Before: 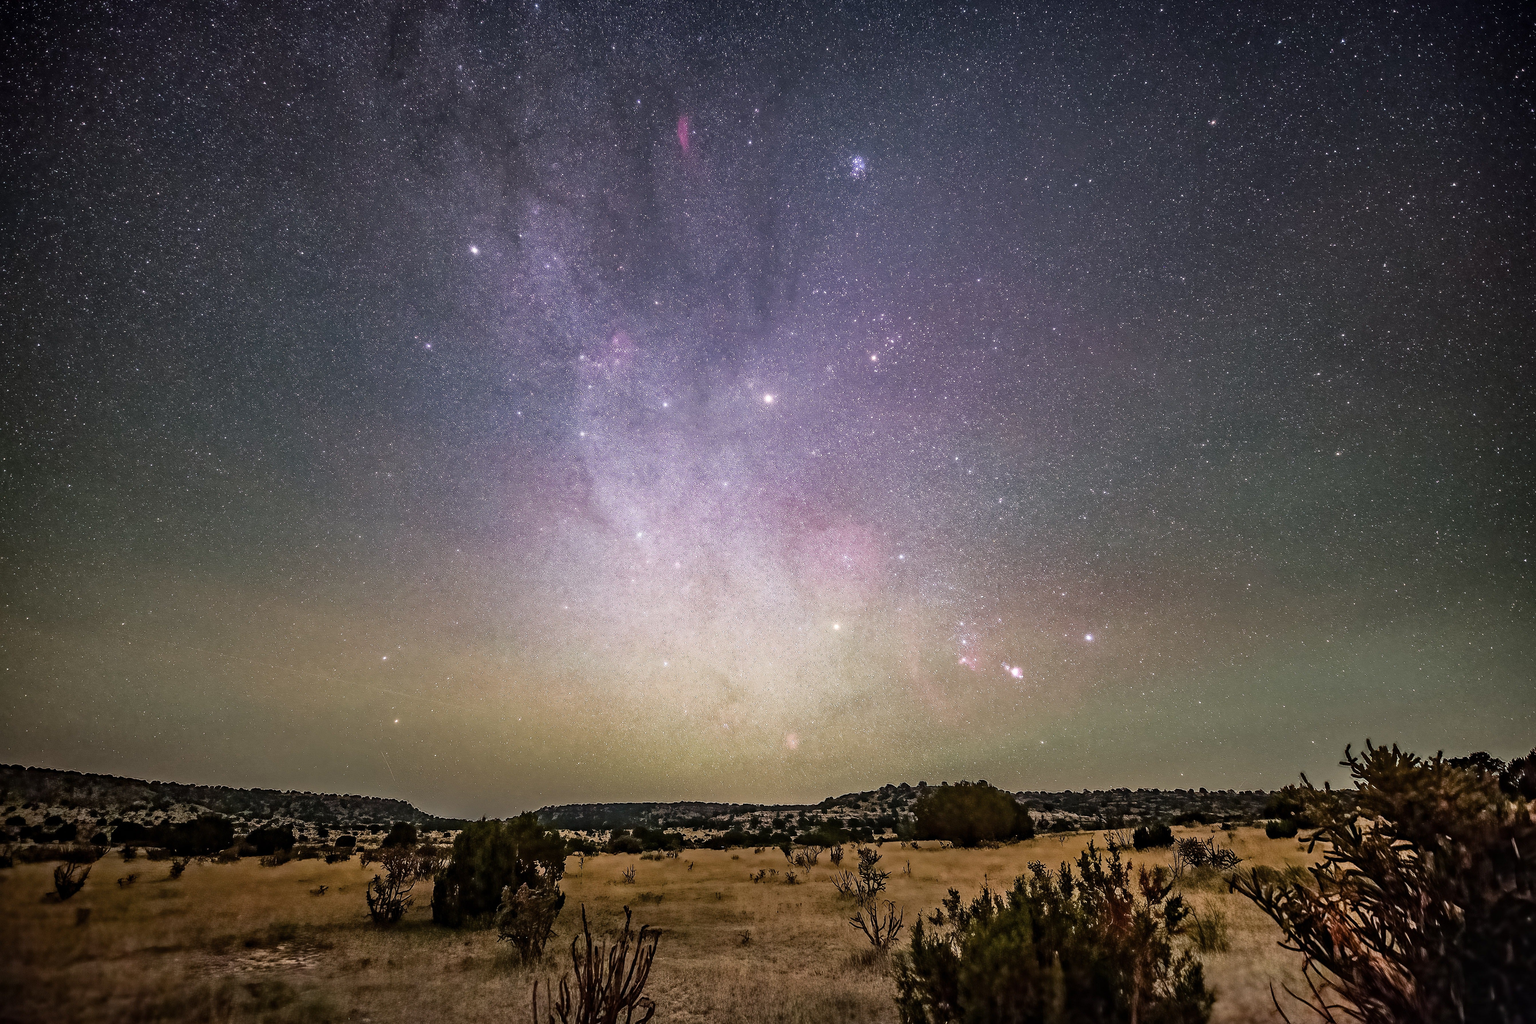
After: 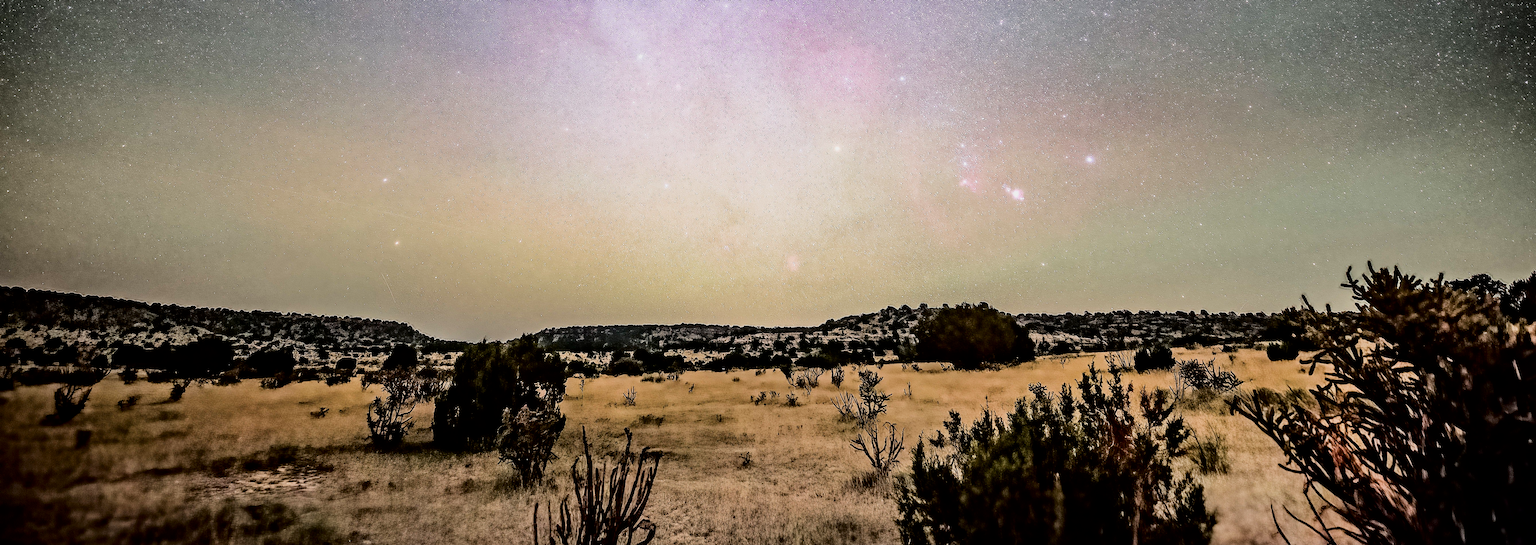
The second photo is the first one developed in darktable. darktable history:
filmic rgb: black relative exposure -7.65 EV, white relative exposure 4.56 EV, hardness 3.61, contrast 1.053
crop and rotate: top 46.75%, right 0.047%
exposure: exposure 0.781 EV, compensate highlight preservation false
tone curve: curves: ch0 [(0, 0) (0.004, 0) (0.133, 0.076) (0.325, 0.362) (0.879, 0.885) (1, 1)], color space Lab, independent channels, preserve colors none
